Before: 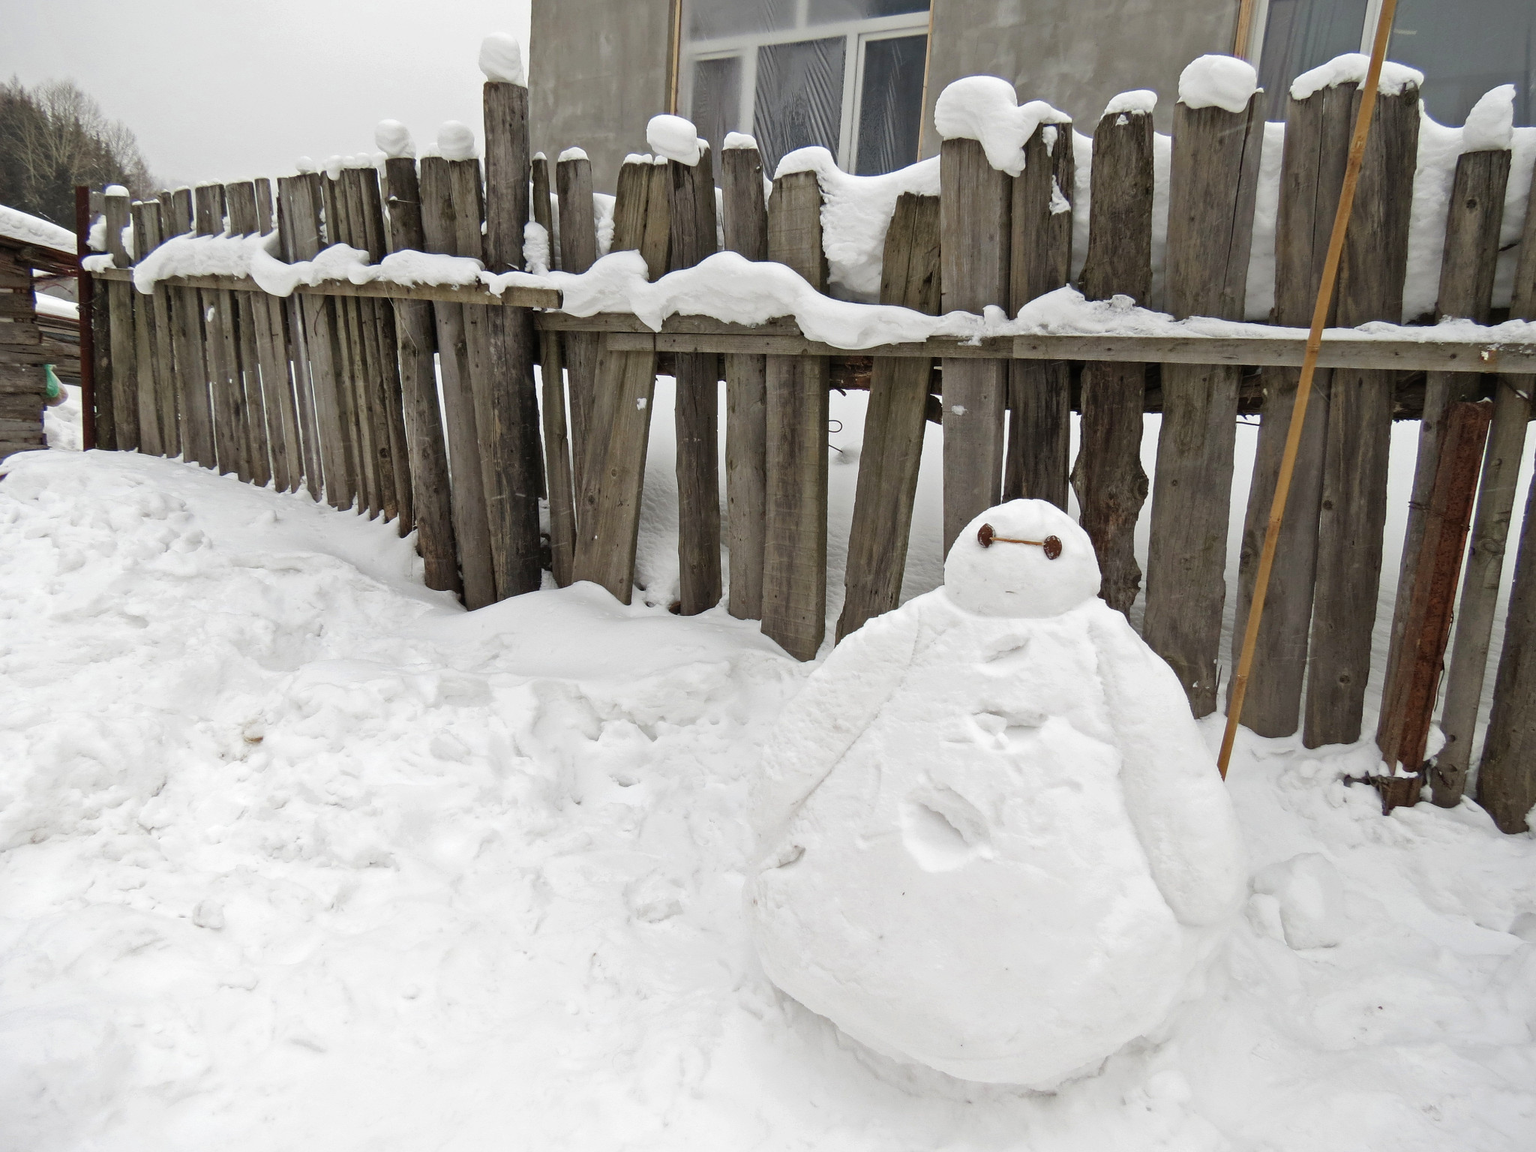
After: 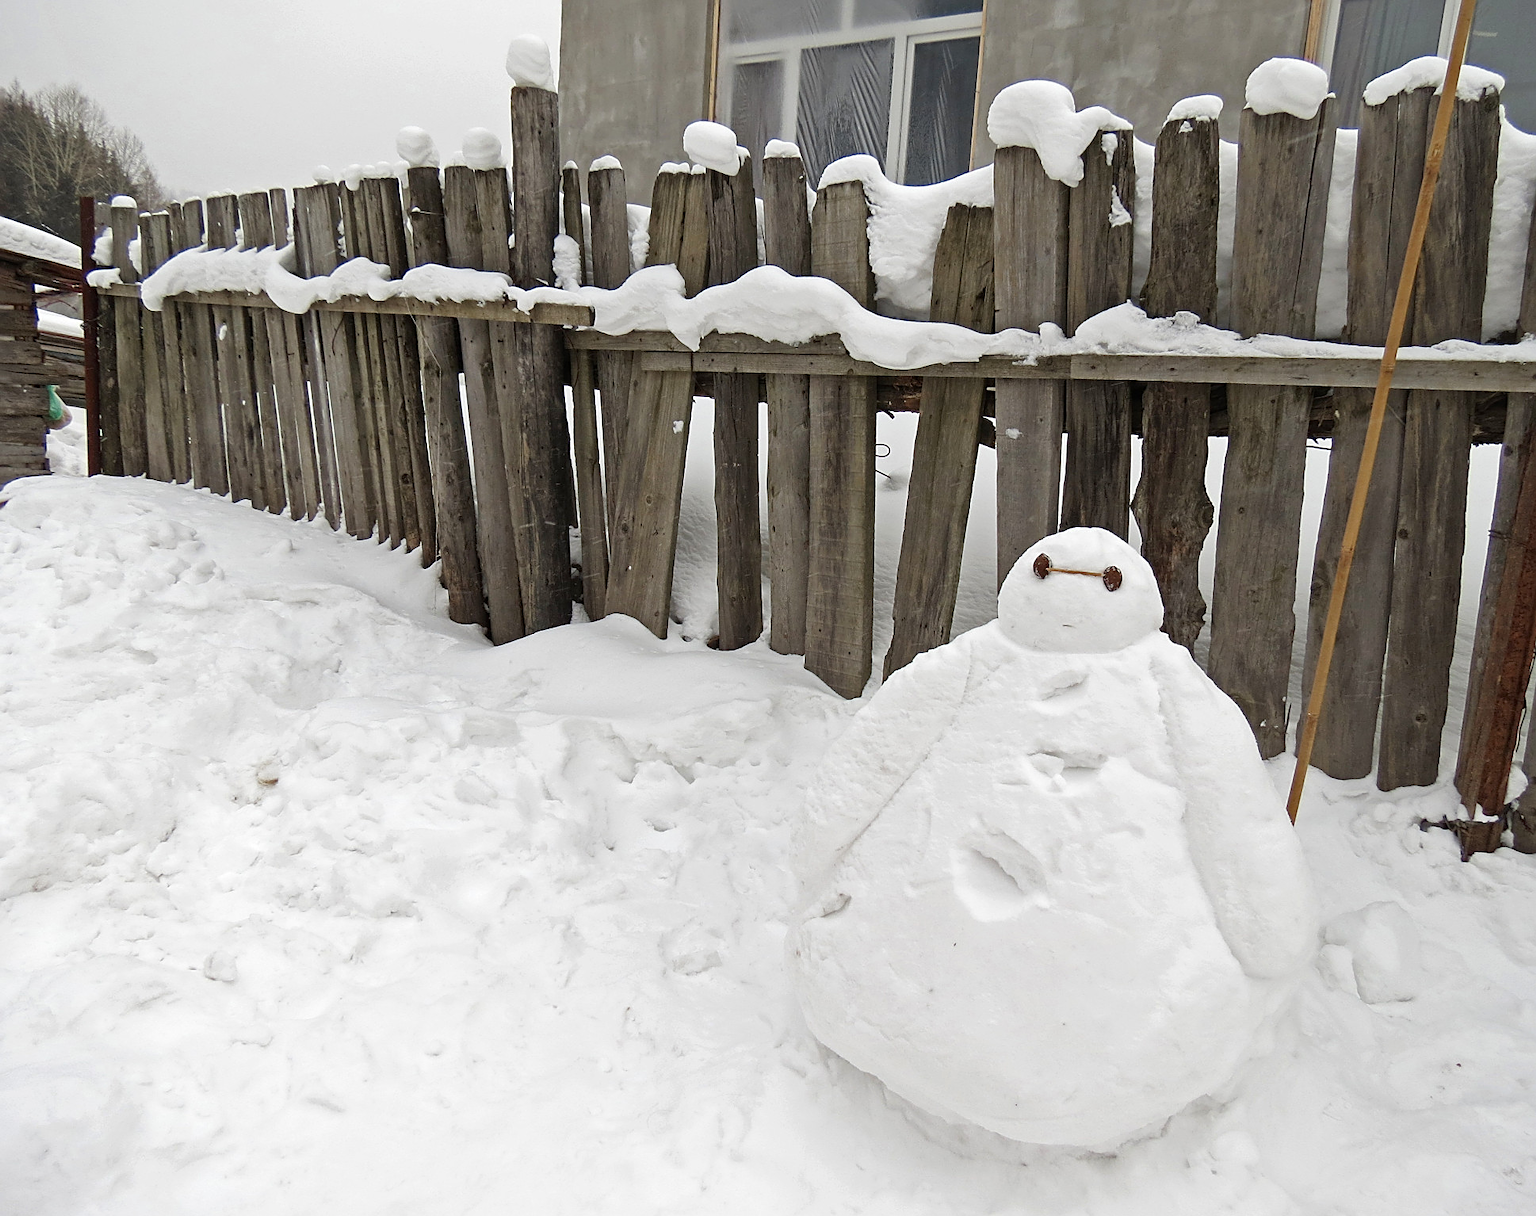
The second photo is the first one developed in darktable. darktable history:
crop and rotate: left 0%, right 5.323%
sharpen: on, module defaults
contrast equalizer: octaves 7, y [[0.5 ×6], [0.5 ×6], [0.5, 0.5, 0.501, 0.545, 0.707, 0.863], [0 ×6], [0 ×6]]
